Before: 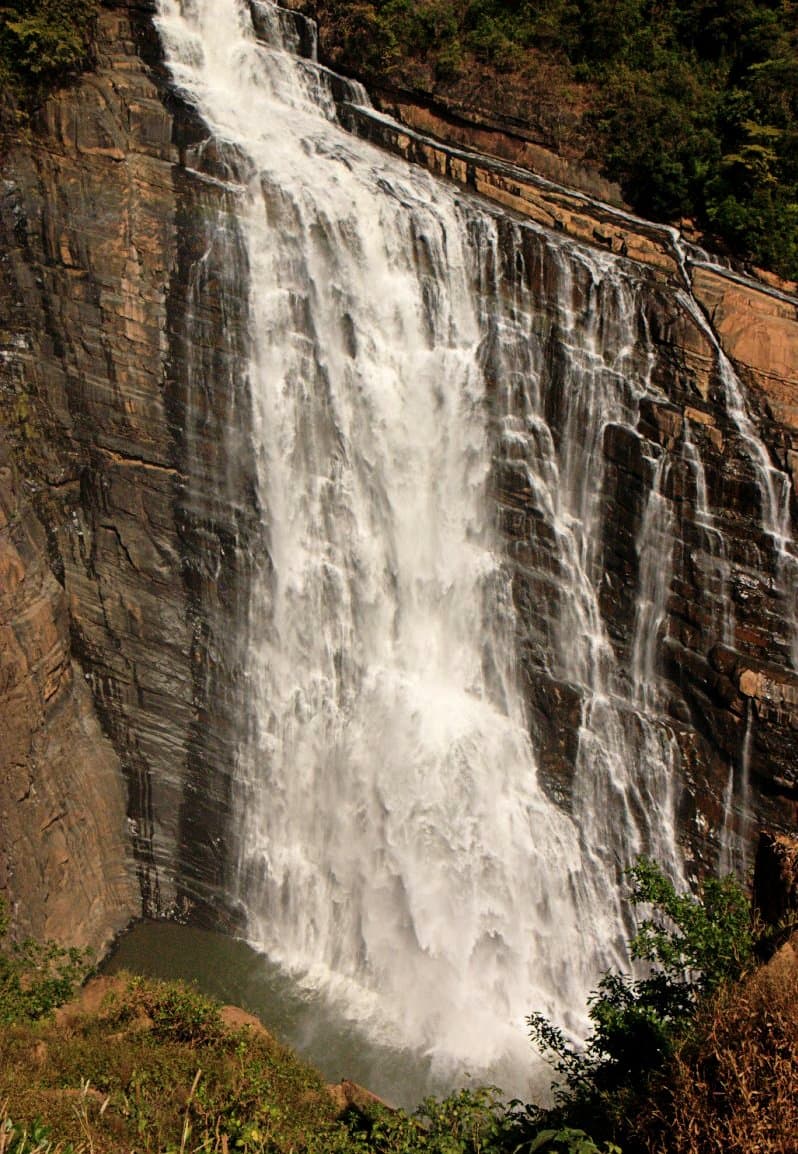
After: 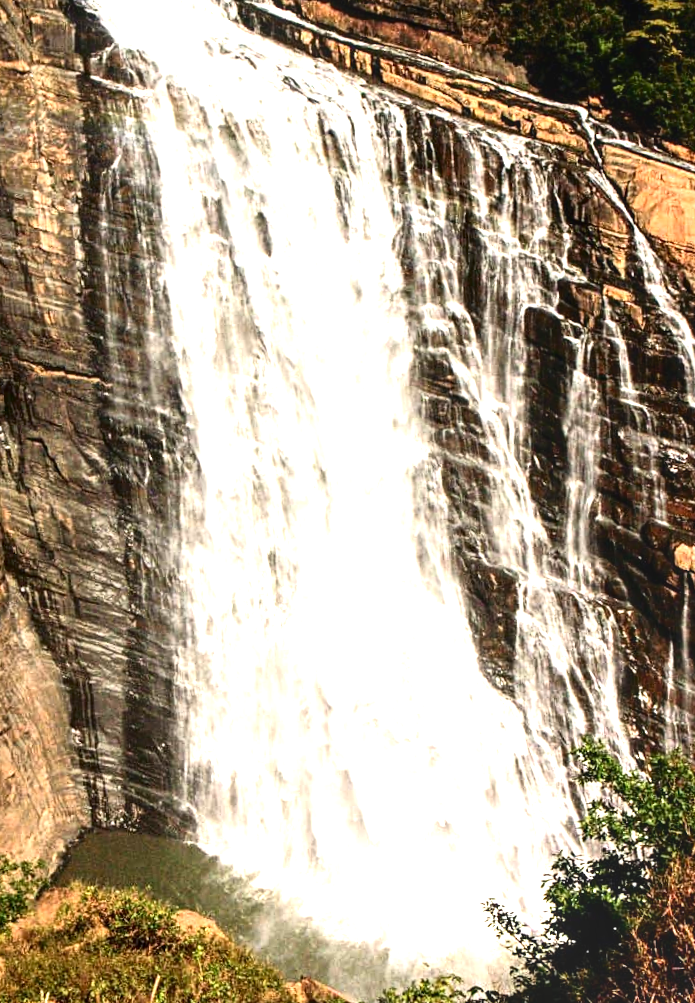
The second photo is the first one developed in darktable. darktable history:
exposure: black level correction 0, exposure 1.199 EV, compensate exposure bias true, compensate highlight preservation false
local contrast: on, module defaults
tone curve: curves: ch0 [(0, 0) (0.003, 0.004) (0.011, 0.009) (0.025, 0.017) (0.044, 0.029) (0.069, 0.04) (0.1, 0.051) (0.136, 0.07) (0.177, 0.095) (0.224, 0.131) (0.277, 0.179) (0.335, 0.237) (0.399, 0.302) (0.468, 0.386) (0.543, 0.471) (0.623, 0.576) (0.709, 0.699) (0.801, 0.817) (0.898, 0.917) (1, 1)], color space Lab, independent channels, preserve colors none
contrast brightness saturation: contrast 0.052
tone equalizer: -8 EV -0.428 EV, -7 EV -0.407 EV, -6 EV -0.311 EV, -5 EV -0.246 EV, -3 EV 0.241 EV, -2 EV 0.335 EV, -1 EV 0.393 EV, +0 EV 0.422 EV
crop and rotate: angle 3.41°, left 5.568%, top 5.674%
